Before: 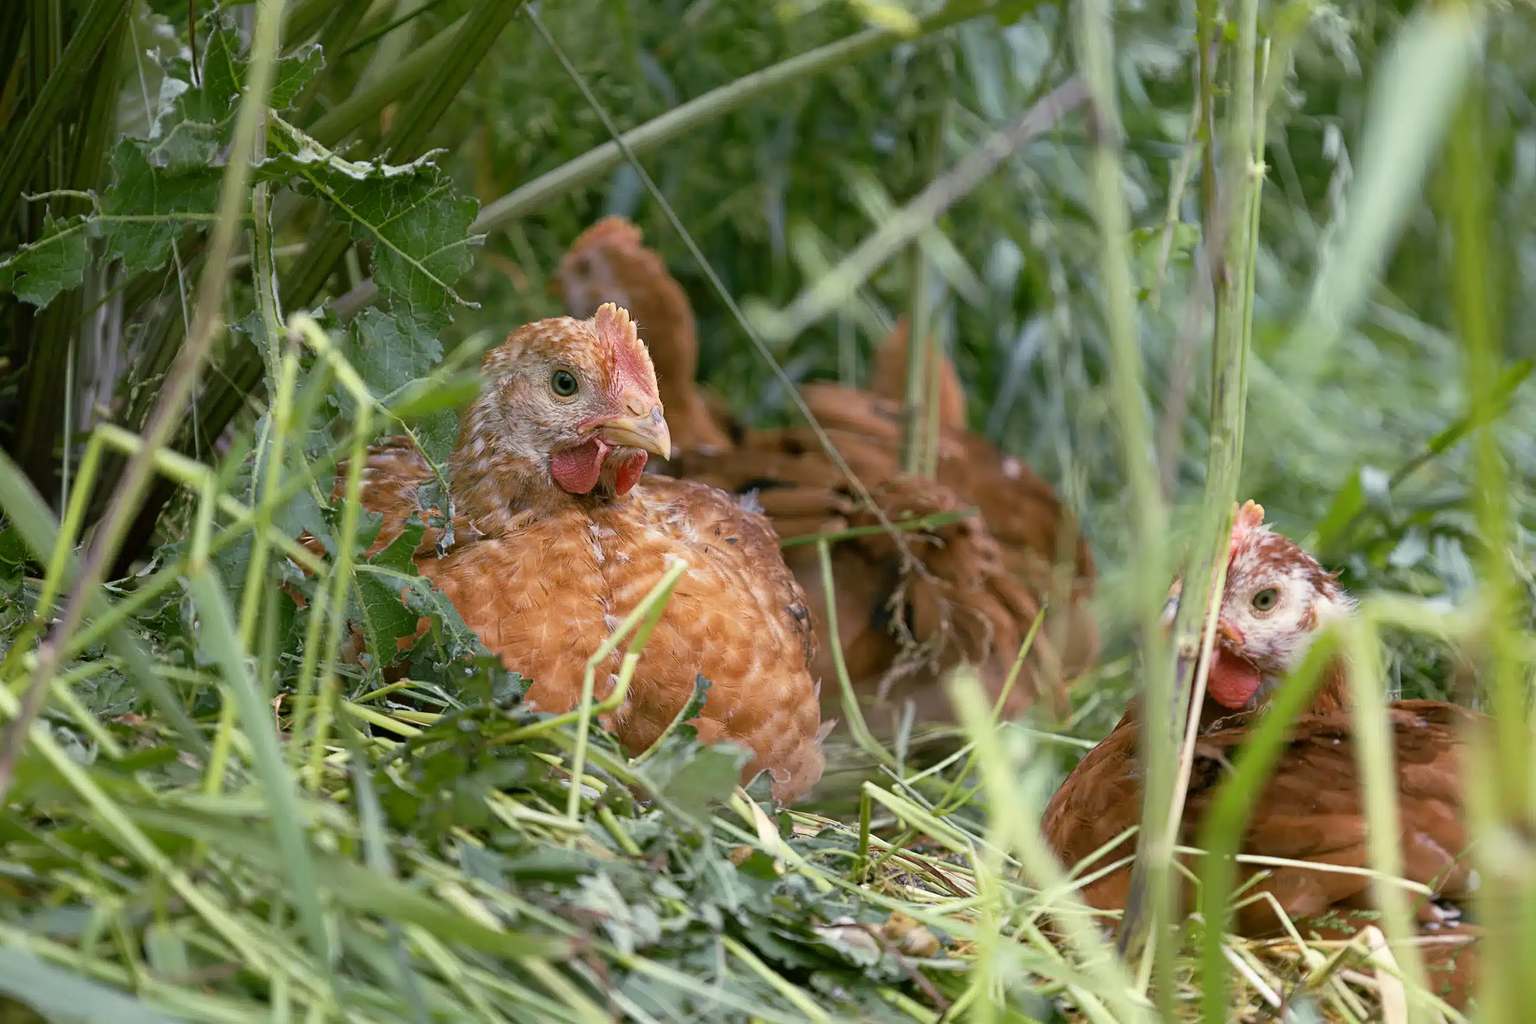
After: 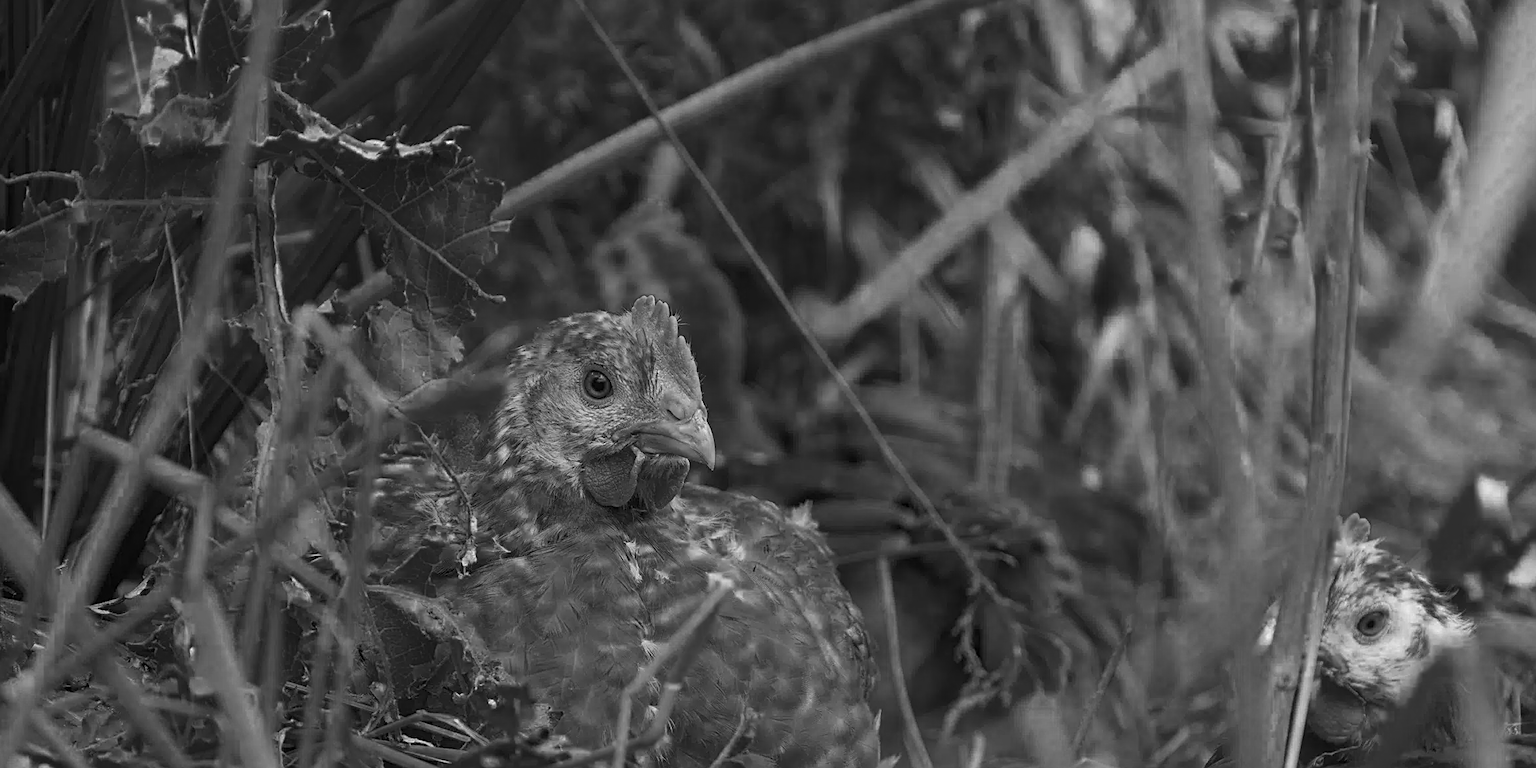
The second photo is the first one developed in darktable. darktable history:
crop: left 1.509%, top 3.452%, right 7.696%, bottom 28.452%
sharpen: on, module defaults
color zones: curves: ch0 [(0.287, 0.048) (0.493, 0.484) (0.737, 0.816)]; ch1 [(0, 0) (0.143, 0) (0.286, 0) (0.429, 0) (0.571, 0) (0.714, 0) (0.857, 0)]
local contrast: detail 110%
